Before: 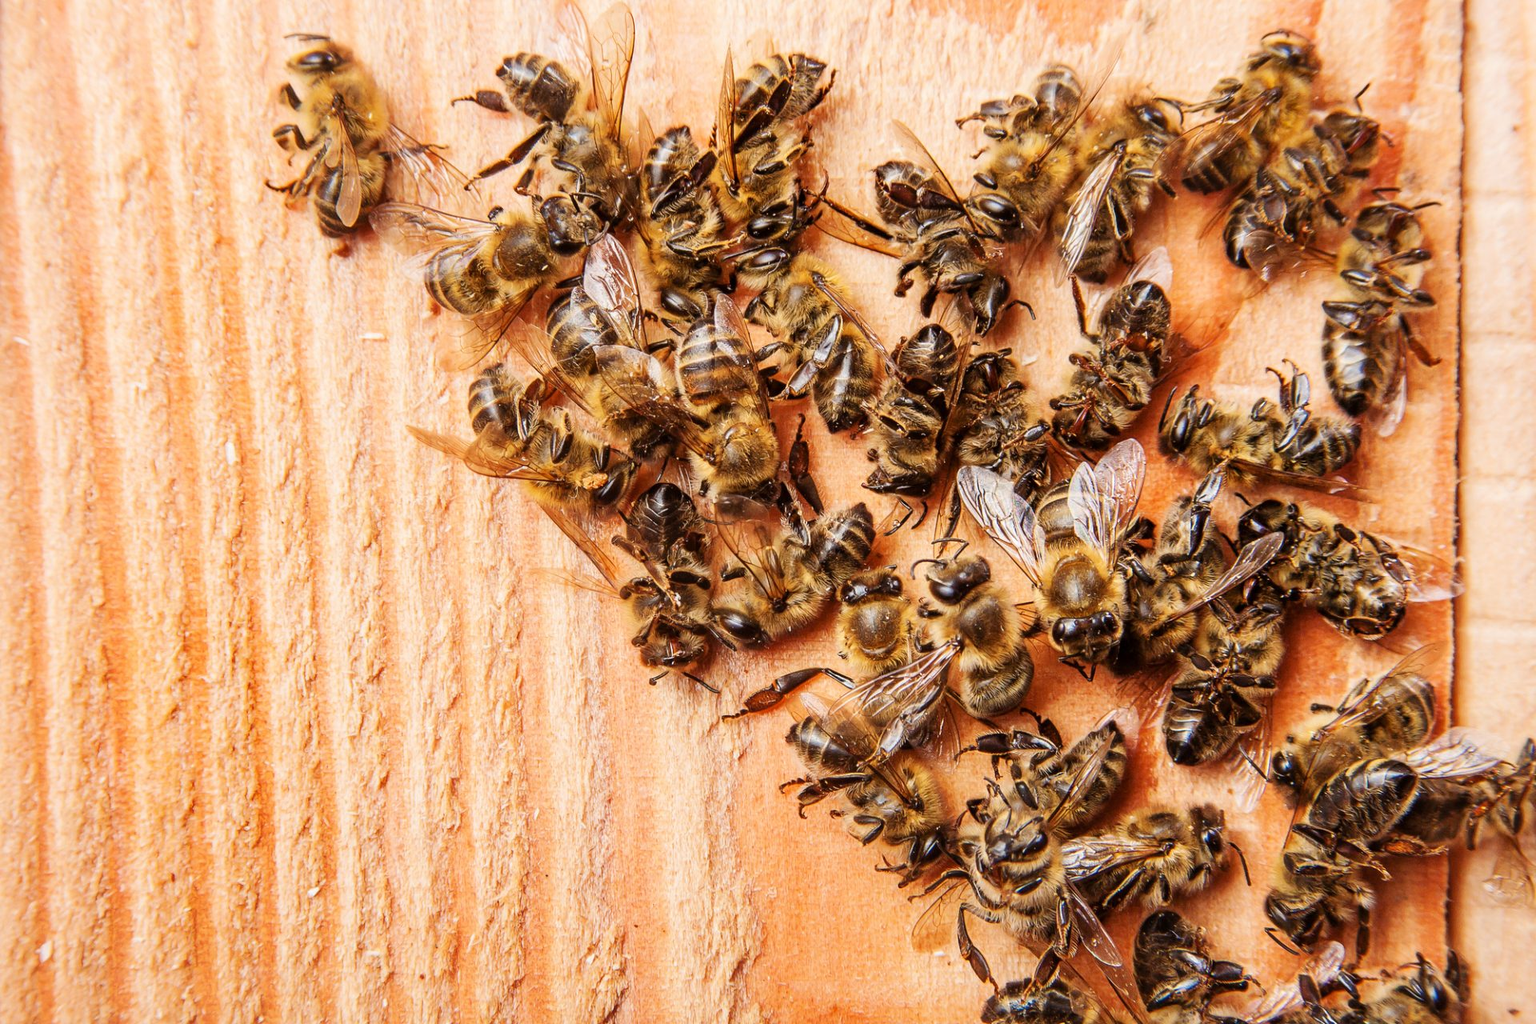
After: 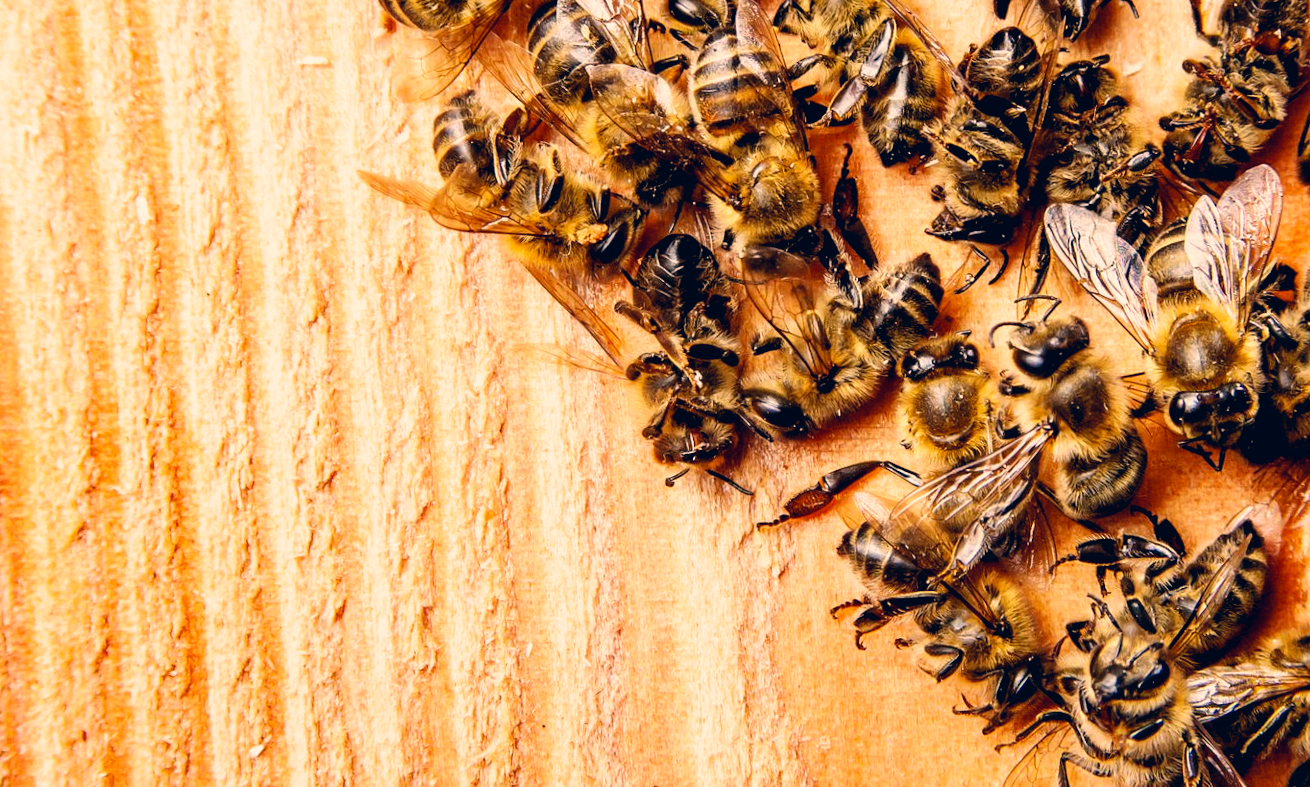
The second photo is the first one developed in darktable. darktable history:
filmic rgb: black relative exposure -8.7 EV, white relative exposure 2.7 EV, threshold 3 EV, target black luminance 0%, hardness 6.25, latitude 75%, contrast 1.325, highlights saturation mix -5%, preserve chrominance no, color science v5 (2021), iterations of high-quality reconstruction 0, enable highlight reconstruction true
rotate and perspective: rotation -1.32°, lens shift (horizontal) -0.031, crop left 0.015, crop right 0.985, crop top 0.047, crop bottom 0.982
color correction: highlights a* 10.32, highlights b* 14.66, shadows a* -9.59, shadows b* -15.02
crop: left 6.488%, top 27.668%, right 24.183%, bottom 8.656%
